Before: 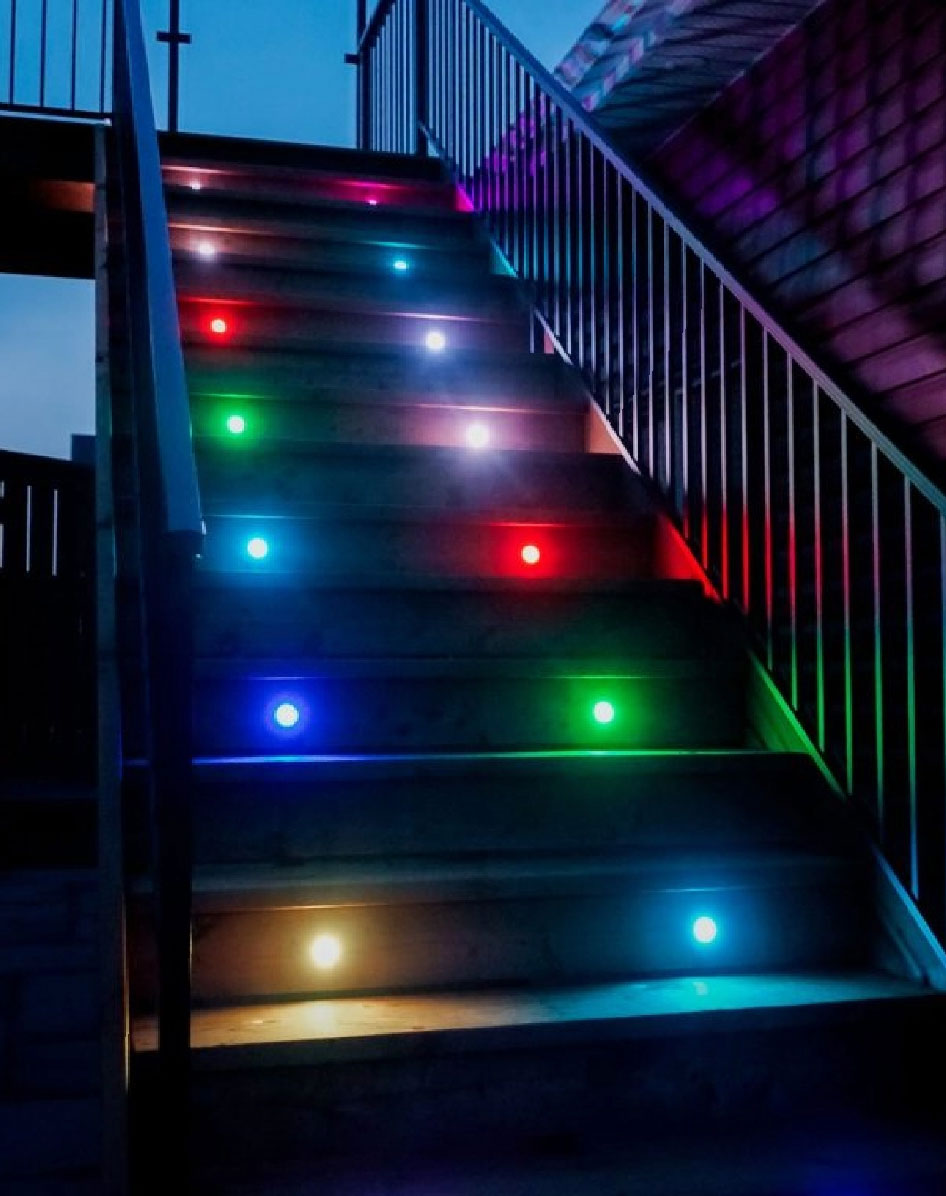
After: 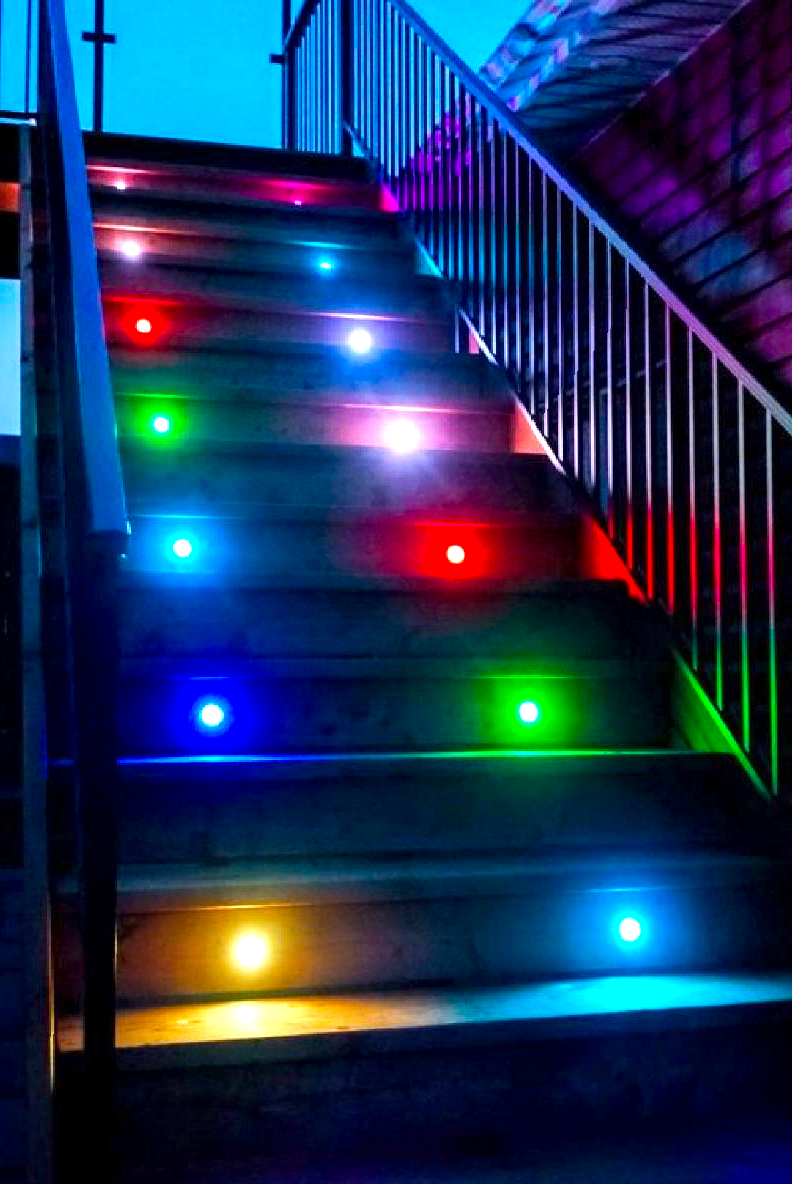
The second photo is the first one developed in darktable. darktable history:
local contrast: highlights 100%, shadows 100%, detail 120%, midtone range 0.2
color balance rgb: linear chroma grading › global chroma 15%, perceptual saturation grading › global saturation 30%
exposure: black level correction 0, exposure 1.015 EV, compensate exposure bias true, compensate highlight preservation false
crop: left 8.026%, right 7.374%
